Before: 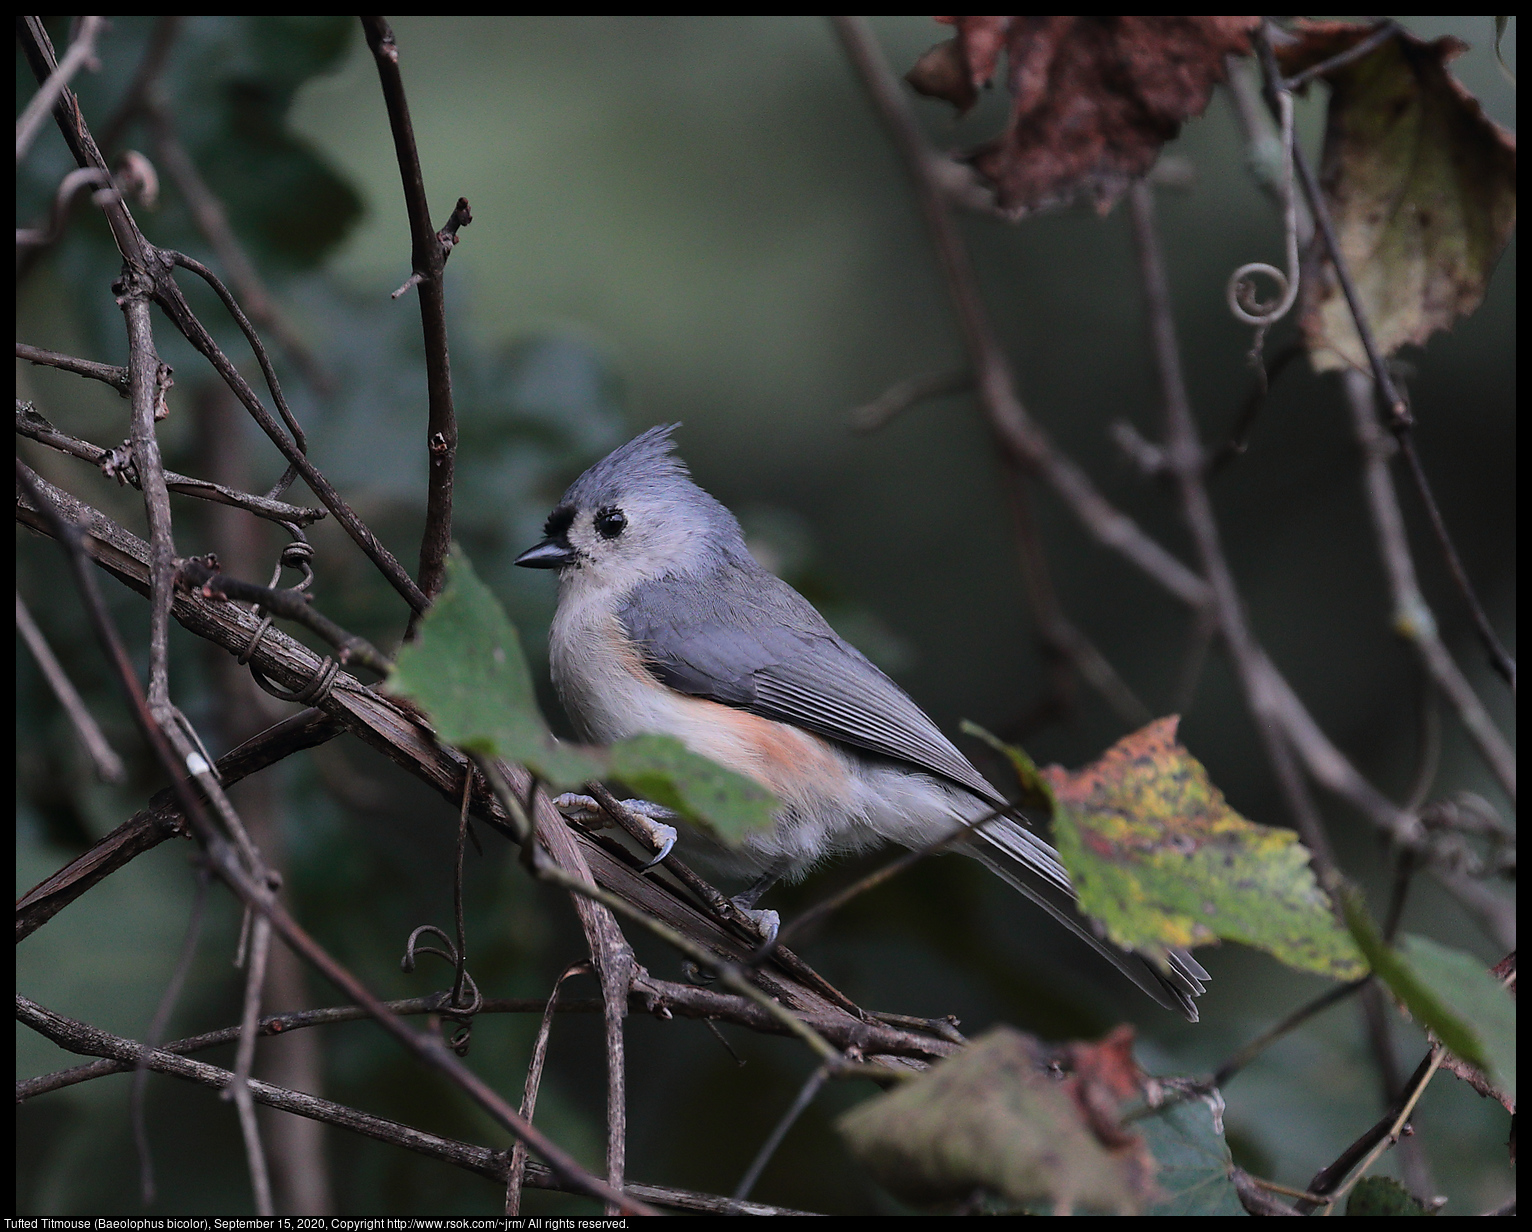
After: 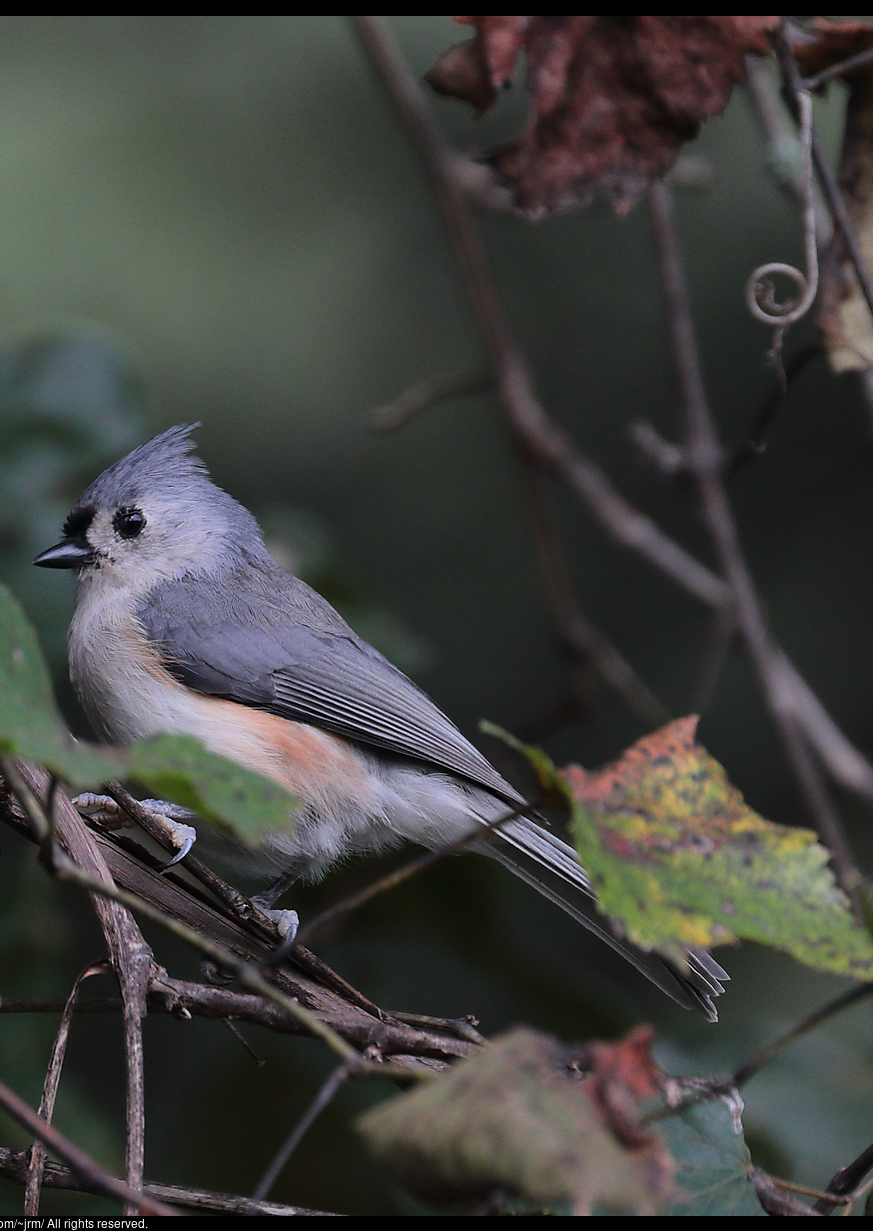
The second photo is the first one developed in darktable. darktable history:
crop: left 31.441%, top 0.007%, right 11.512%
